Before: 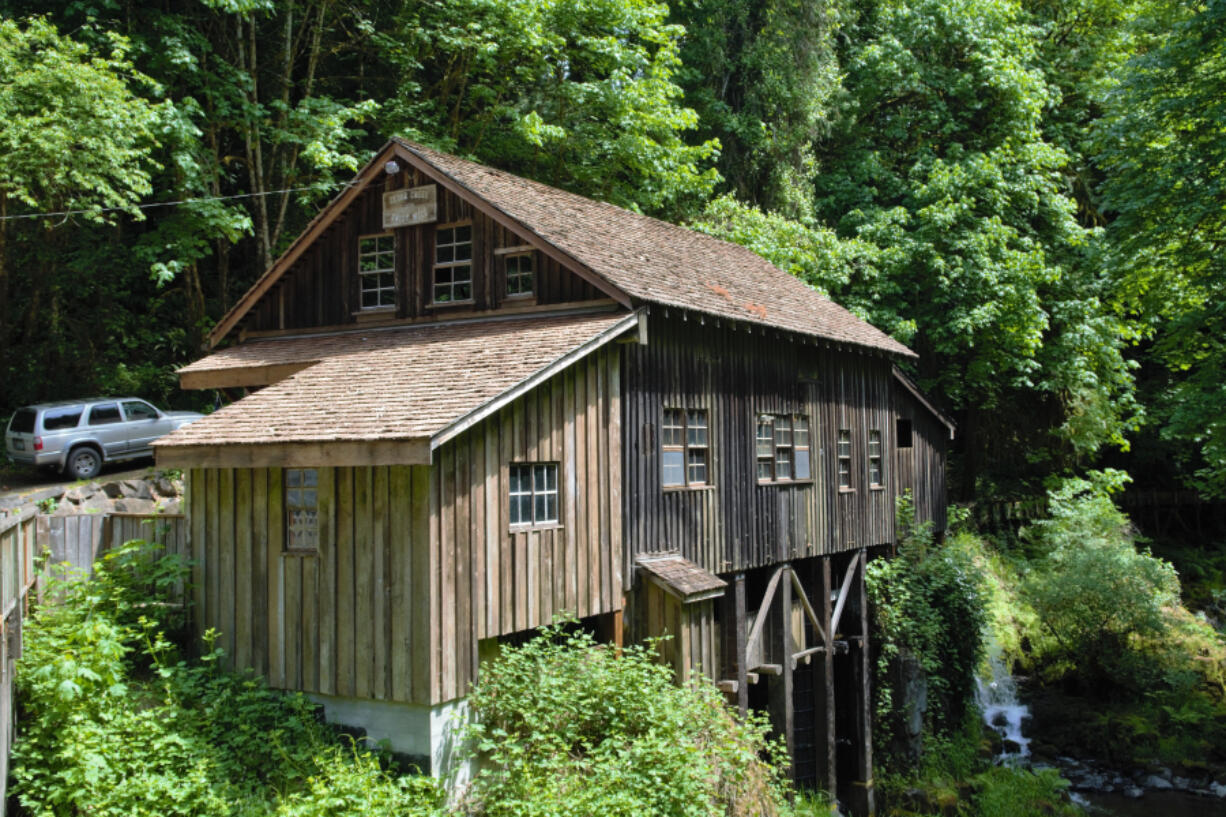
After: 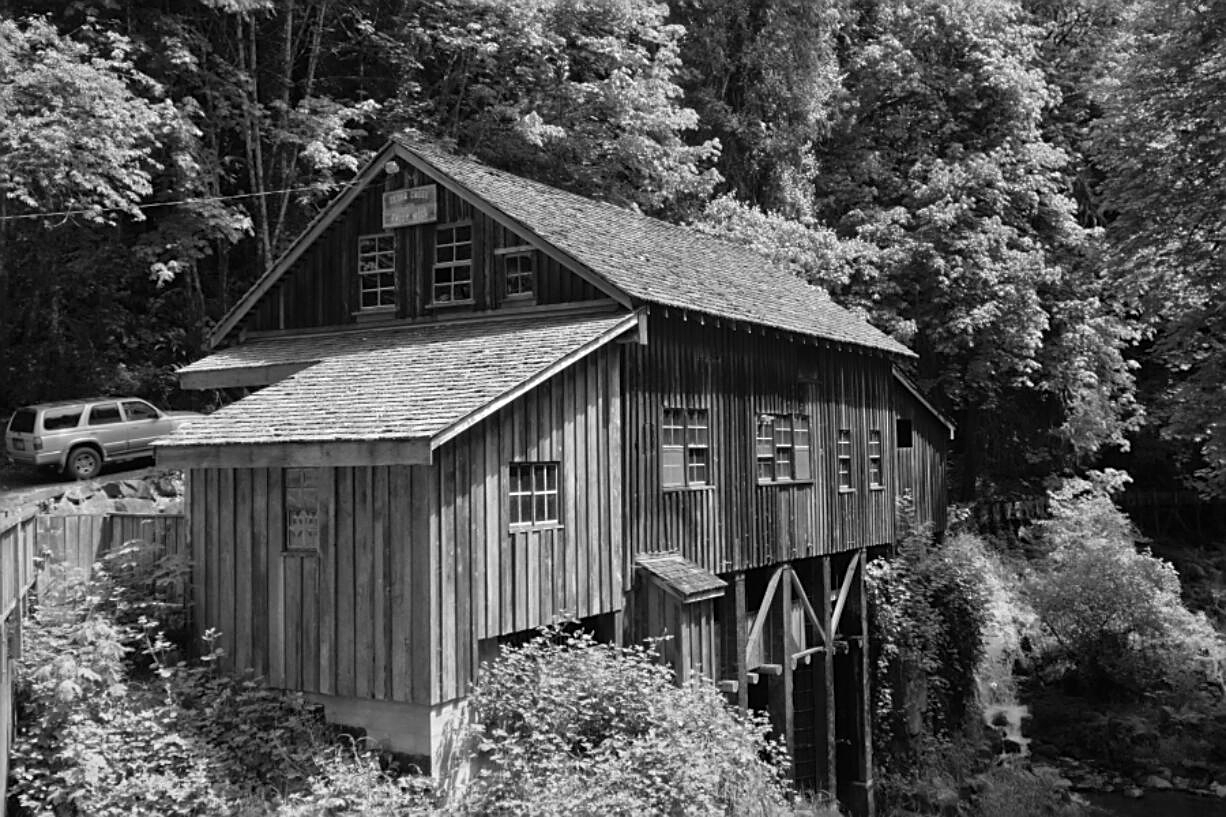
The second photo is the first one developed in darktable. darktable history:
sharpen: on, module defaults
monochrome: a 73.58, b 64.21
